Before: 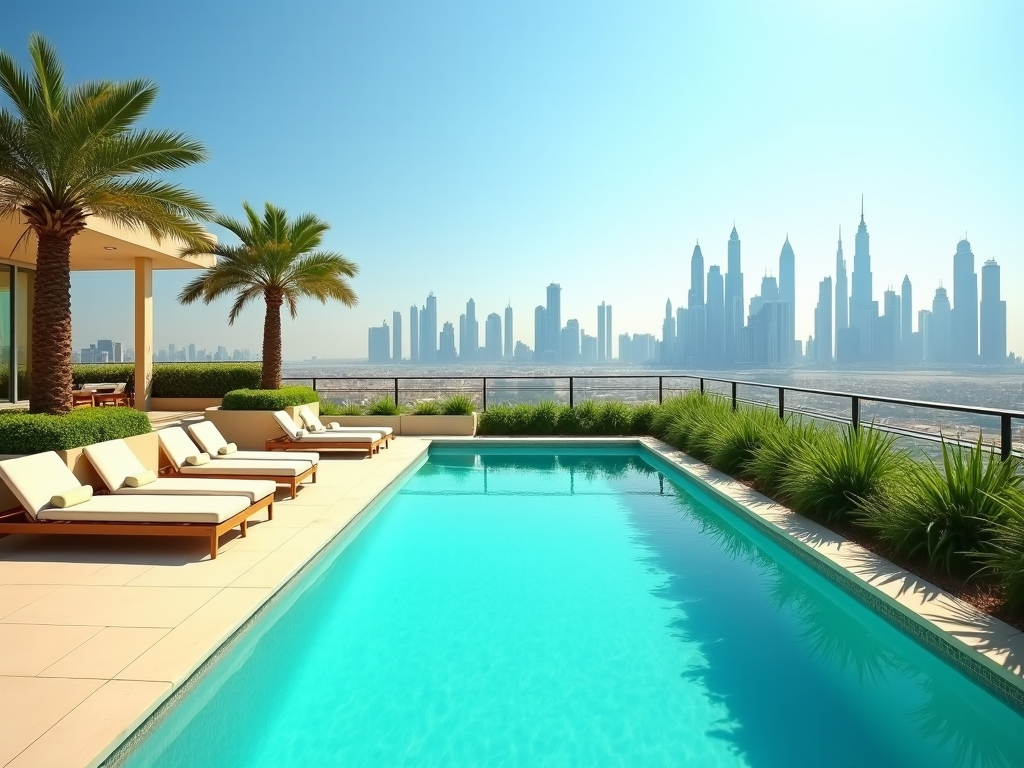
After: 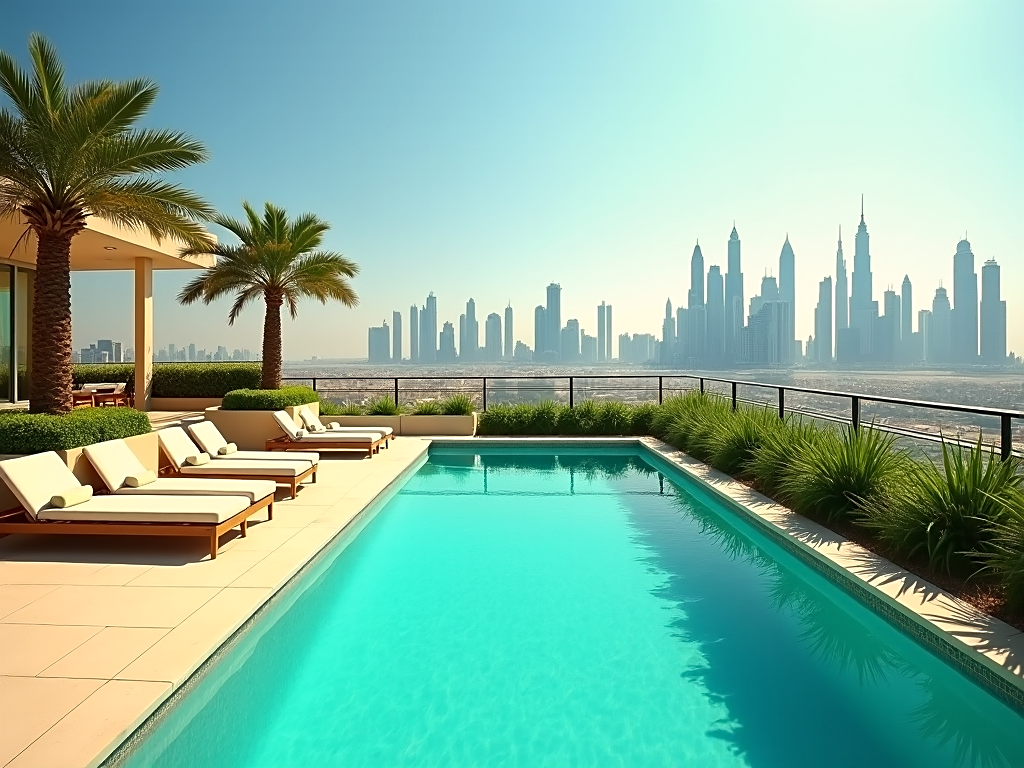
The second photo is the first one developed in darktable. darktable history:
white balance: red 1.045, blue 0.932
tone curve: curves: ch0 [(0, 0) (0.405, 0.351) (1, 1)]
tone equalizer: on, module defaults
sharpen: on, module defaults
